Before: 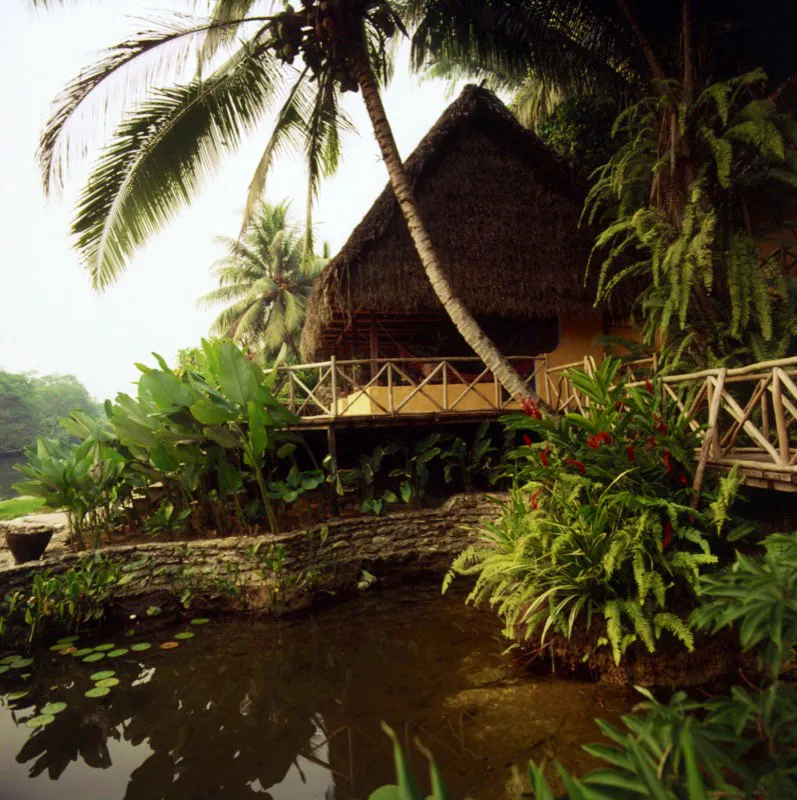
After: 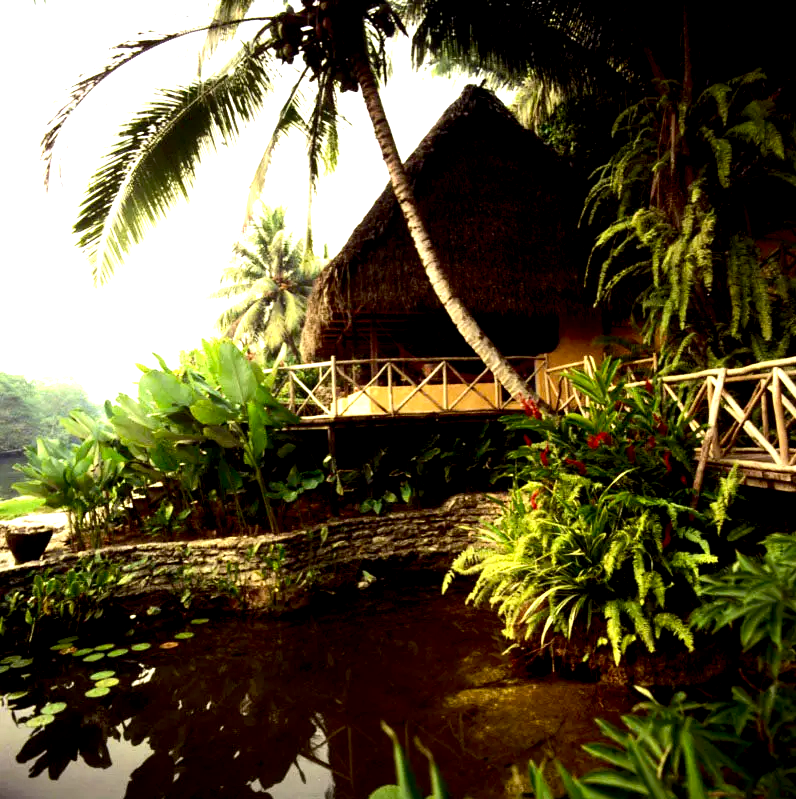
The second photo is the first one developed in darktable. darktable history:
exposure: black level correction 0.012, exposure 0.7 EV, compensate exposure bias true, compensate highlight preservation false
tone equalizer: -8 EV -0.75 EV, -7 EV -0.7 EV, -6 EV -0.6 EV, -5 EV -0.4 EV, -3 EV 0.4 EV, -2 EV 0.6 EV, -1 EV 0.7 EV, +0 EV 0.75 EV, edges refinement/feathering 500, mask exposure compensation -1.57 EV, preserve details no
